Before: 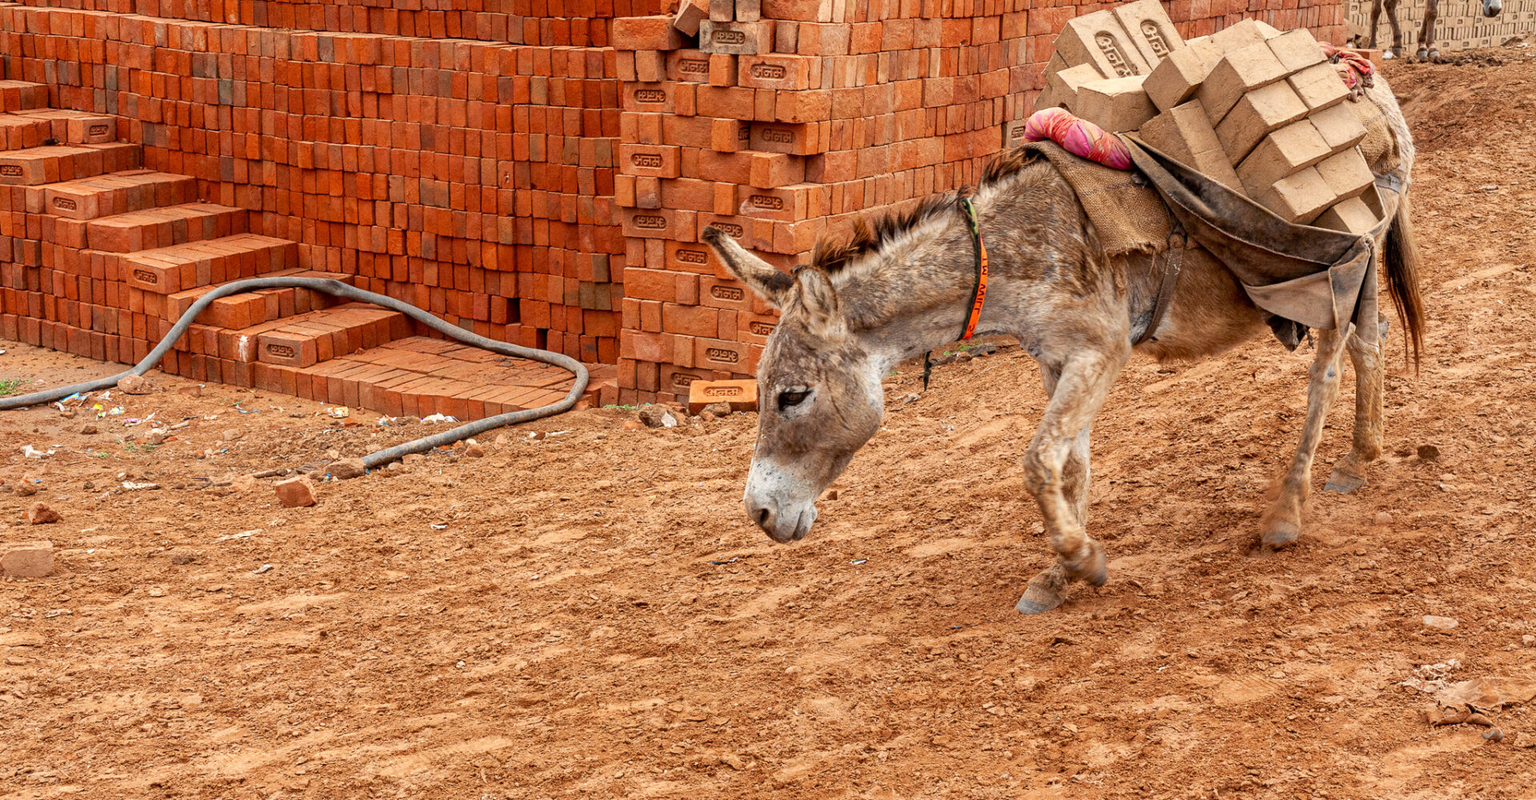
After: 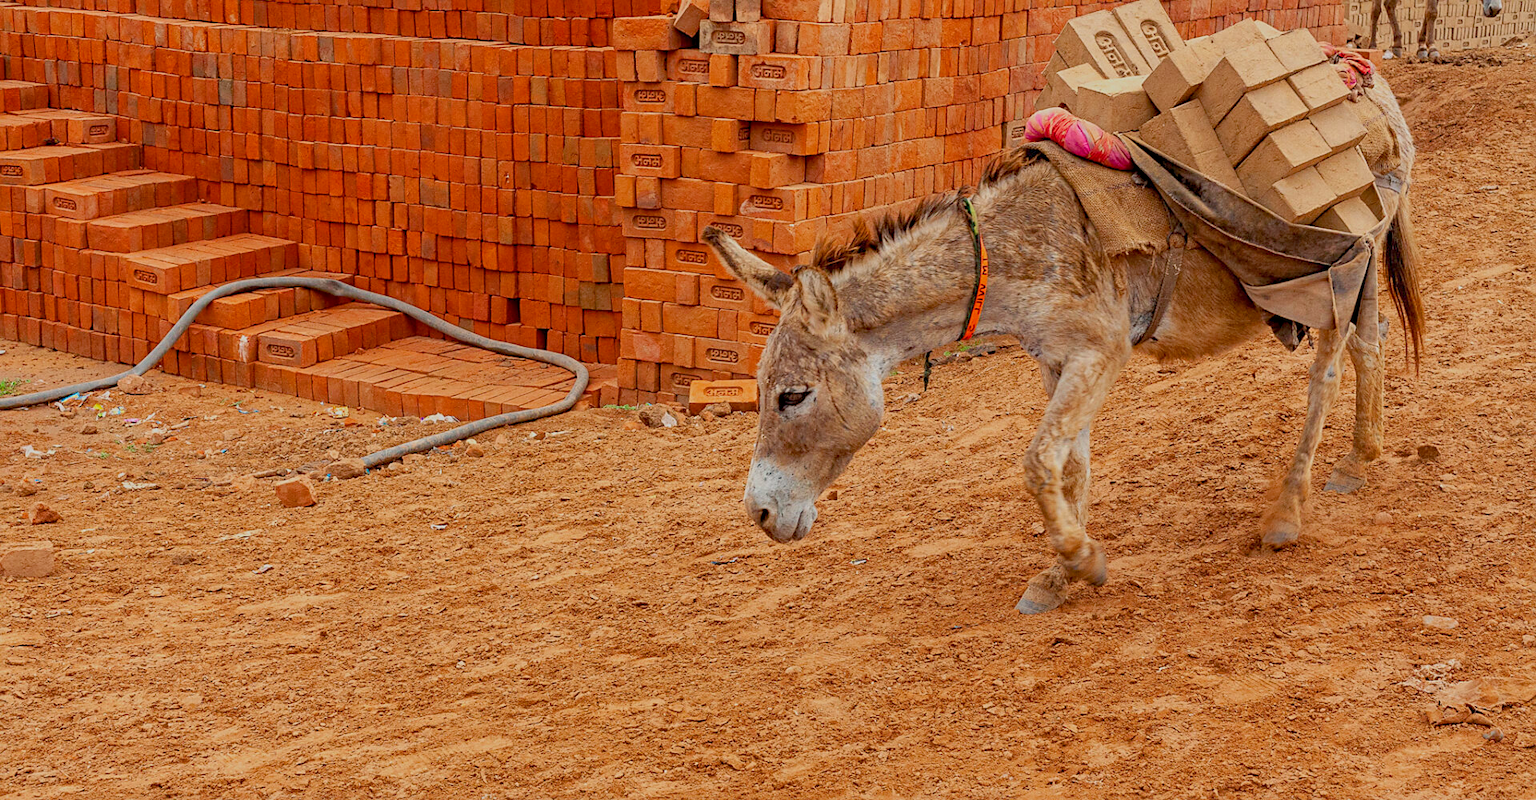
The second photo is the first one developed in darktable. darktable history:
sharpen: radius 1.835, amount 0.393, threshold 1.281
haze removal: compatibility mode true, adaptive false
velvia: strength 15.43%
color balance rgb: perceptual saturation grading › global saturation 14.656%, contrast -29.945%
